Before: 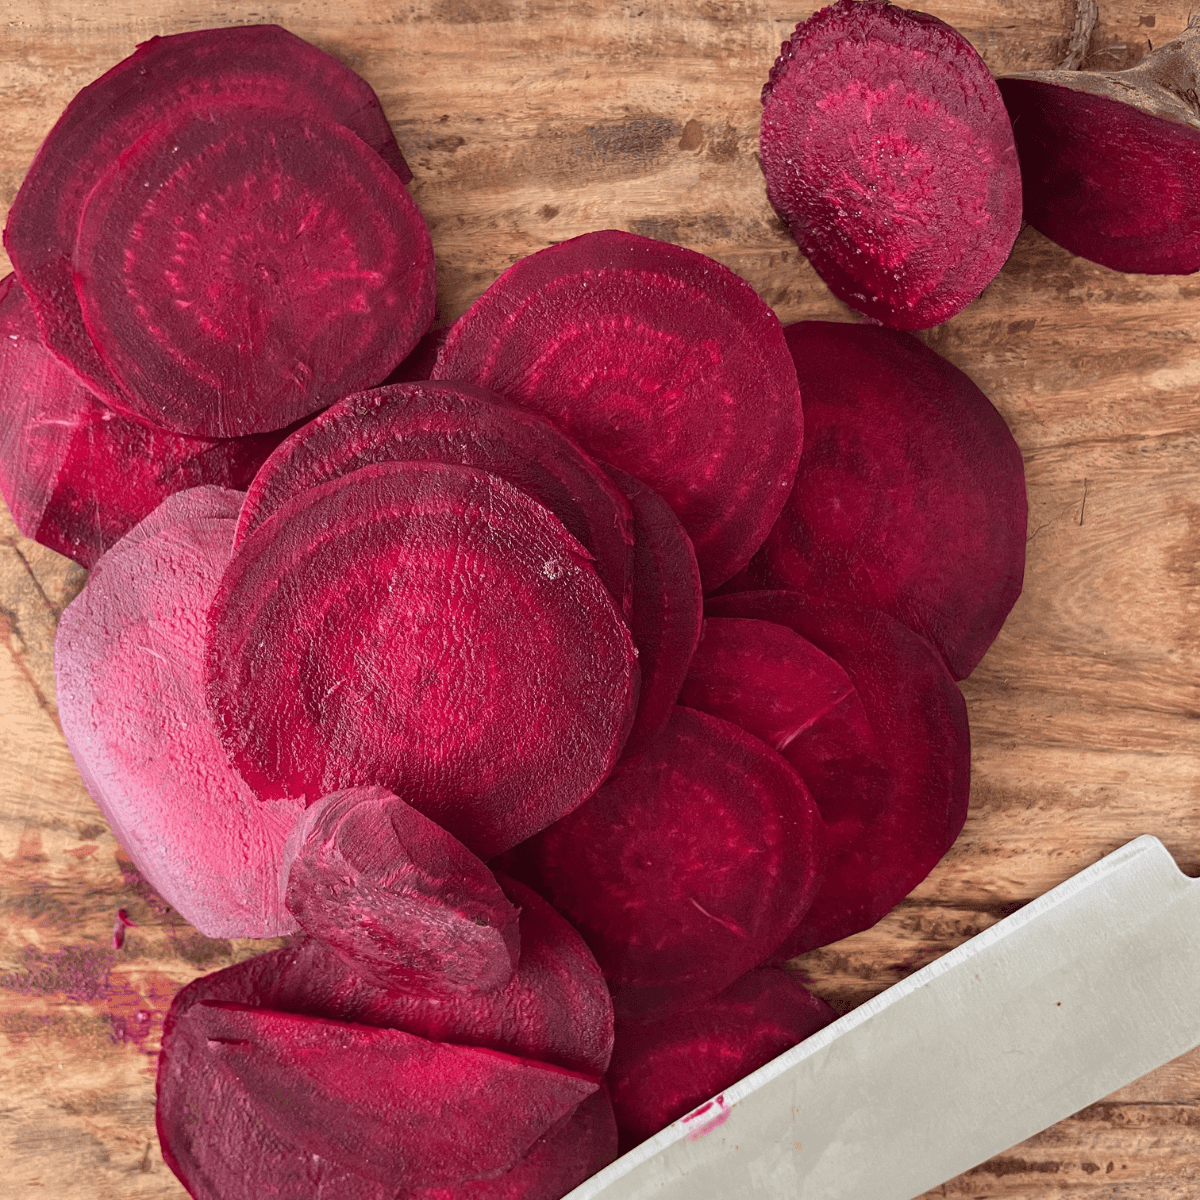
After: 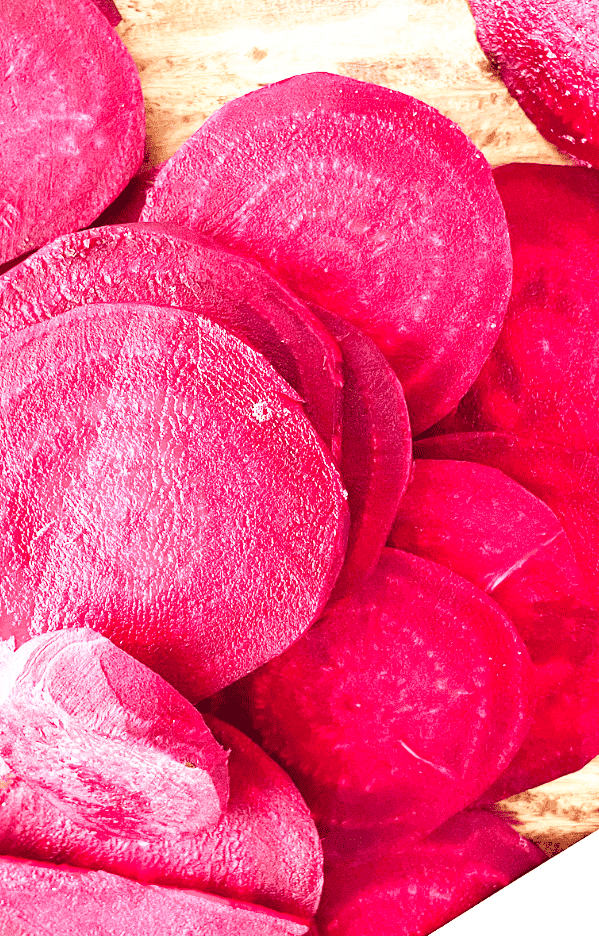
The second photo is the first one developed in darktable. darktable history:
base curve: curves: ch0 [(0, 0) (0.007, 0.004) (0.027, 0.03) (0.046, 0.07) (0.207, 0.54) (0.442, 0.872) (0.673, 0.972) (1, 1)], preserve colors none
exposure: black level correction 0, exposure 1.406 EV, compensate highlight preservation false
crop and rotate: angle 0.022°, left 24.249%, top 13.22%, right 25.811%, bottom 8.676%
